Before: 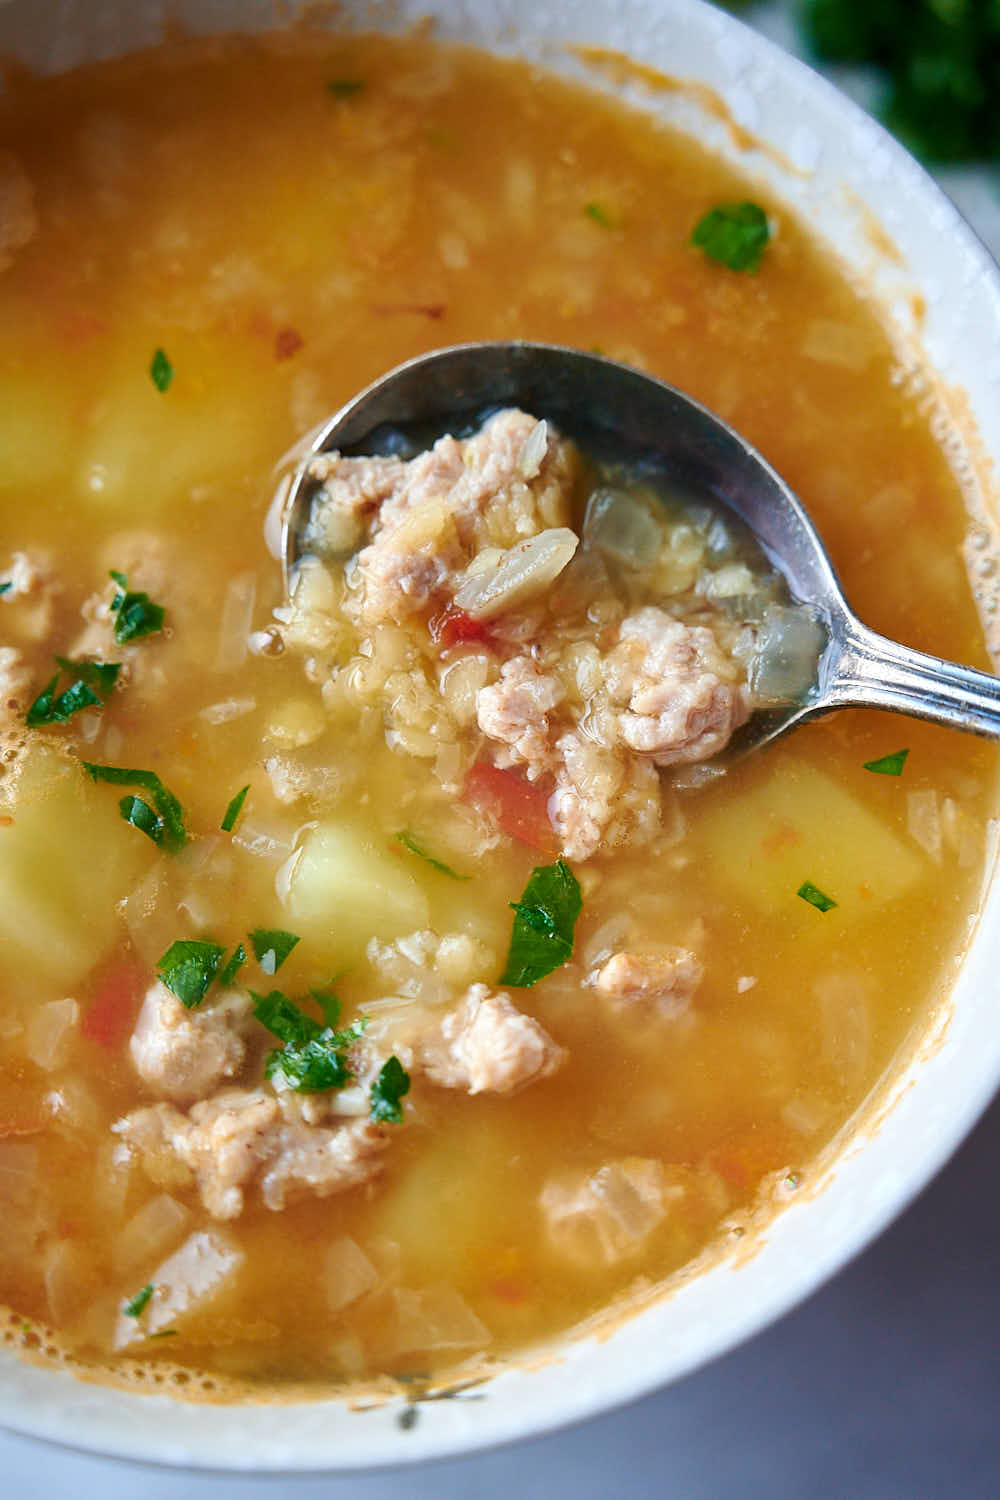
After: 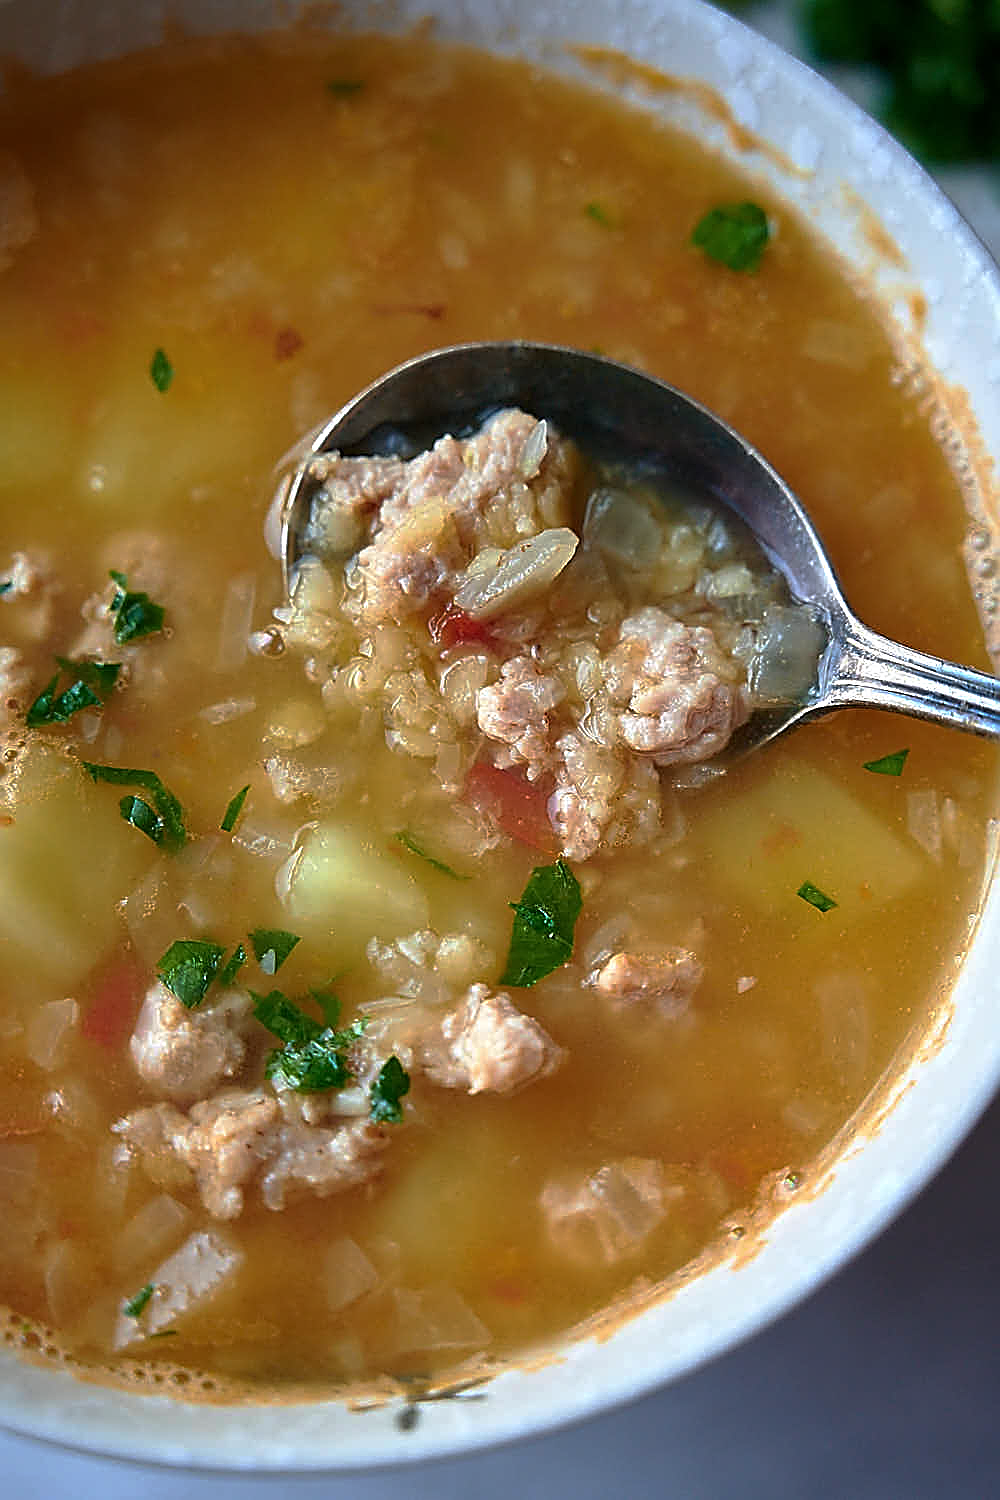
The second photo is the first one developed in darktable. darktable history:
sharpen: radius 1.685, amount 1.294
base curve: curves: ch0 [(0, 0) (0.595, 0.418) (1, 1)], preserve colors none
